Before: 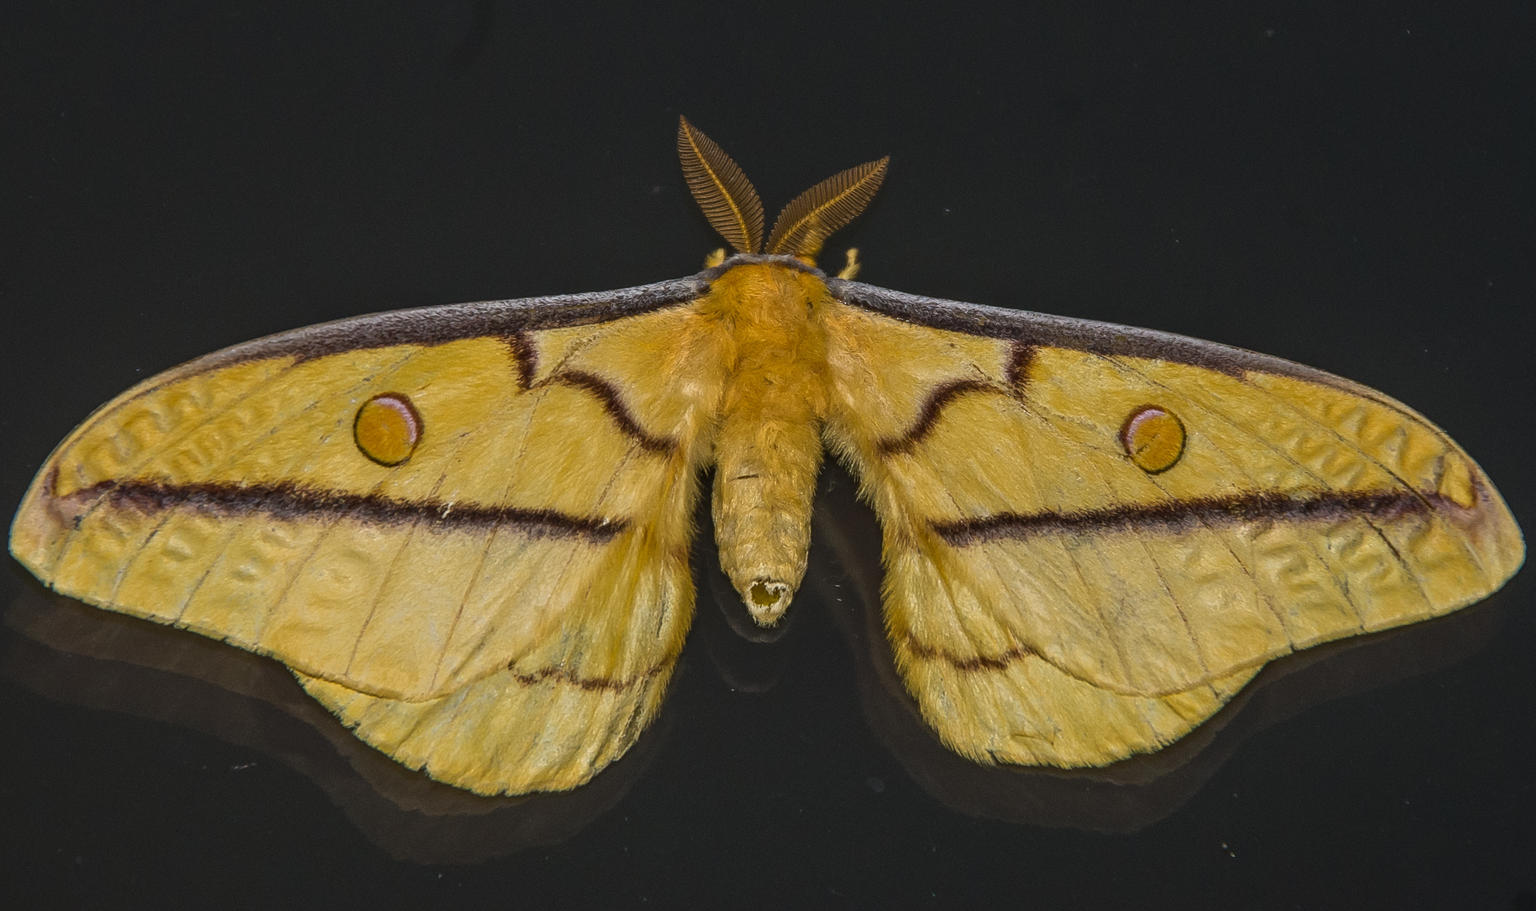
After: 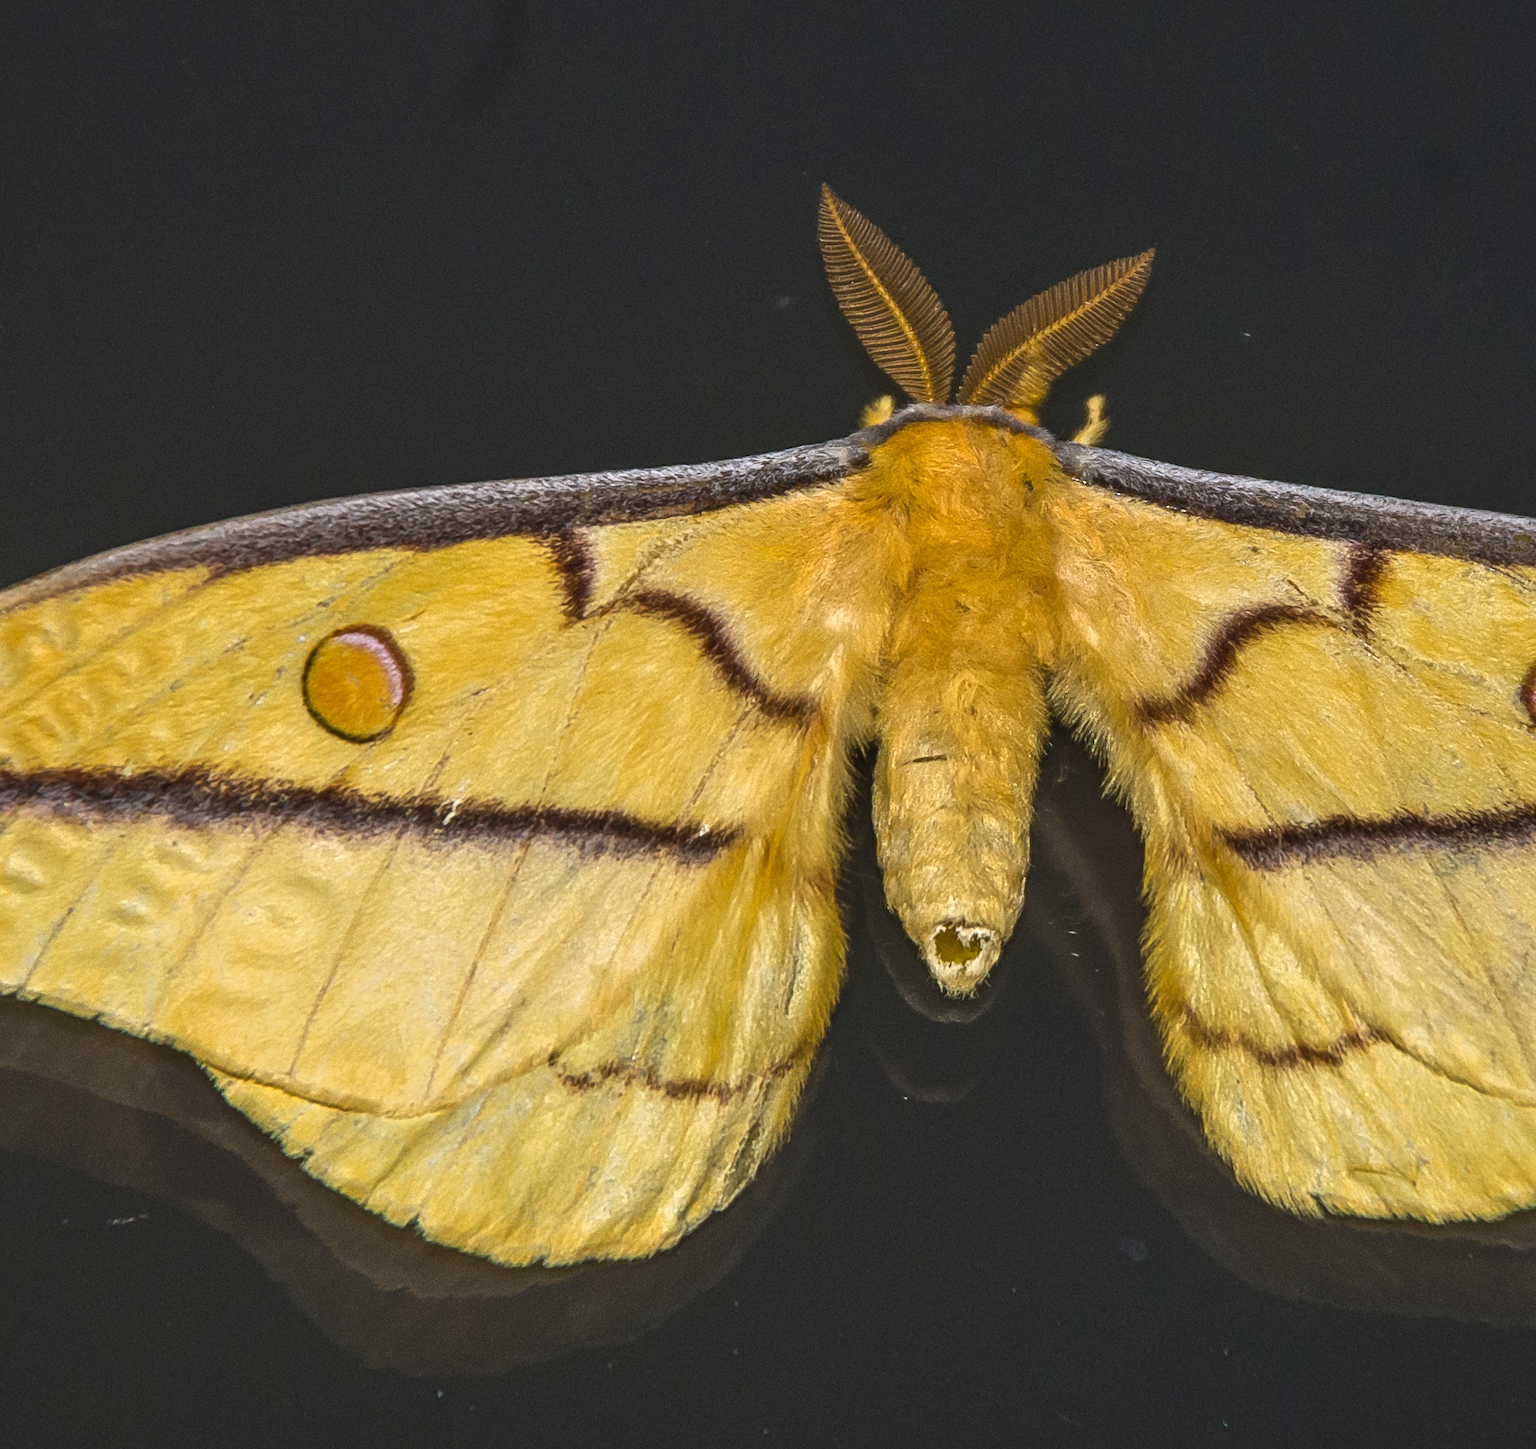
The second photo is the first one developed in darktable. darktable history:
exposure: exposure 0.563 EV, compensate highlight preservation false
crop: left 10.65%, right 26.49%
